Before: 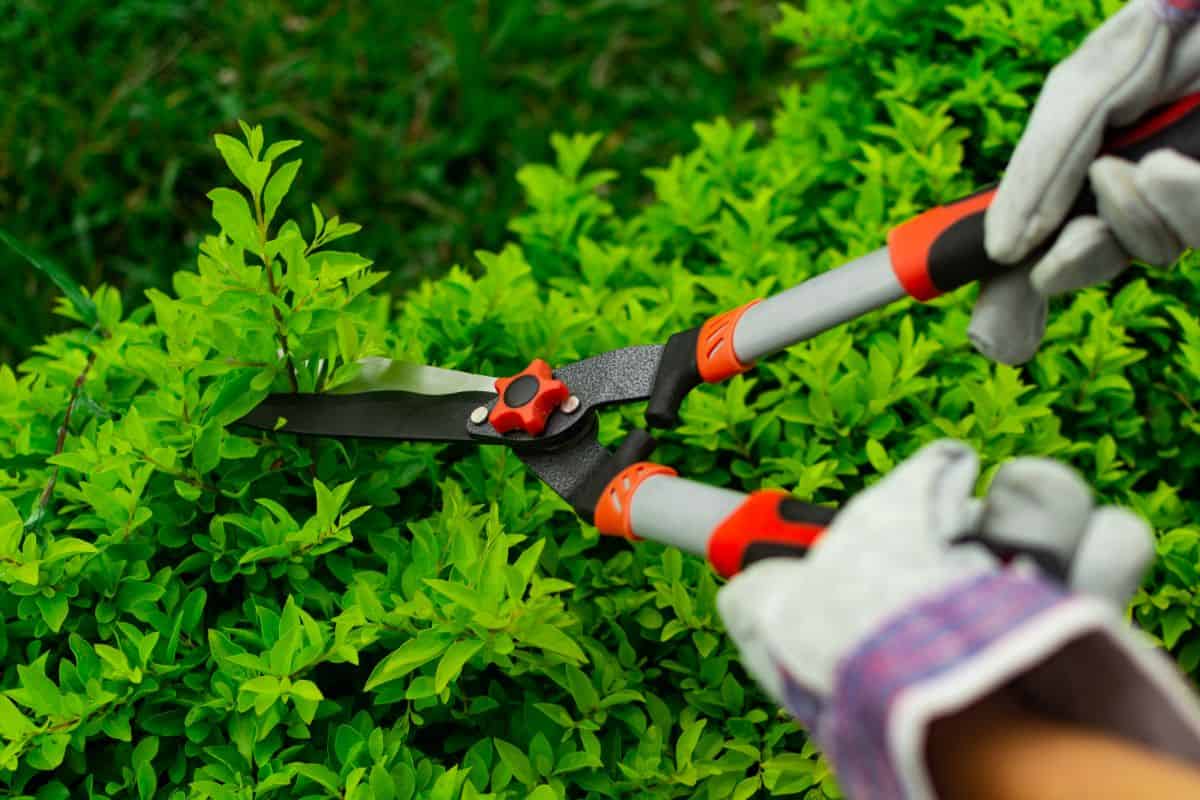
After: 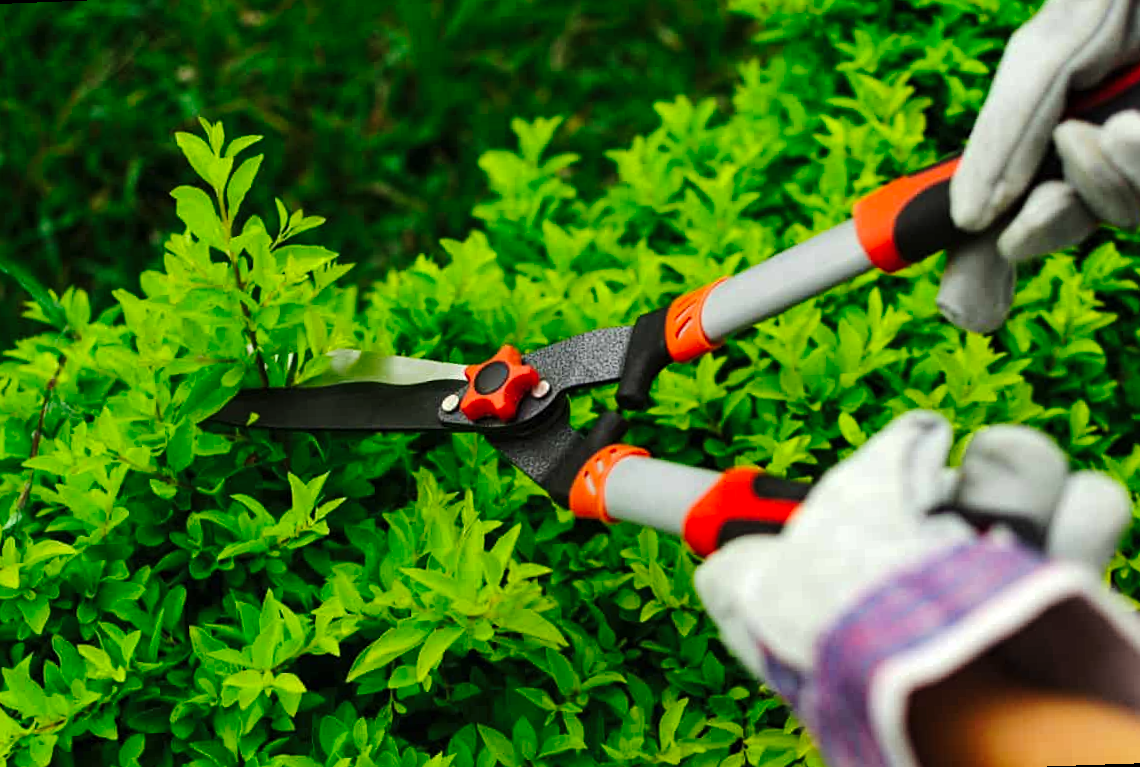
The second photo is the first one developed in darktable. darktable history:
tone curve: curves: ch0 [(0, 0) (0.003, 0.002) (0.011, 0.009) (0.025, 0.02) (0.044, 0.034) (0.069, 0.046) (0.1, 0.062) (0.136, 0.083) (0.177, 0.119) (0.224, 0.162) (0.277, 0.216) (0.335, 0.282) (0.399, 0.365) (0.468, 0.457) (0.543, 0.541) (0.623, 0.624) (0.709, 0.713) (0.801, 0.797) (0.898, 0.889) (1, 1)], preserve colors none
exposure: exposure 0.236 EV, compensate highlight preservation false
rotate and perspective: rotation -2.12°, lens shift (vertical) 0.009, lens shift (horizontal) -0.008, automatic cropping original format, crop left 0.036, crop right 0.964, crop top 0.05, crop bottom 0.959
sharpen: amount 0.2
